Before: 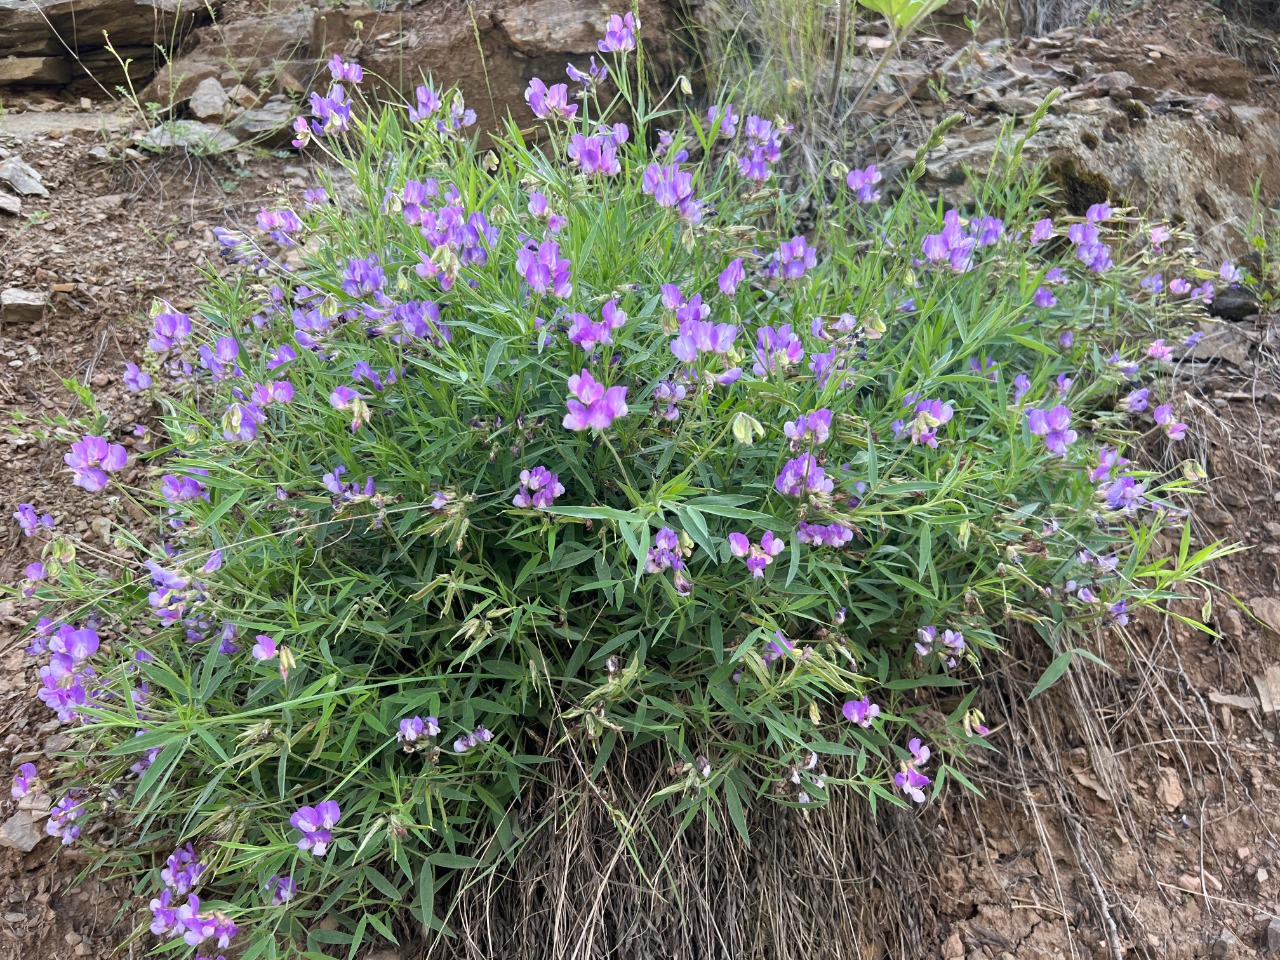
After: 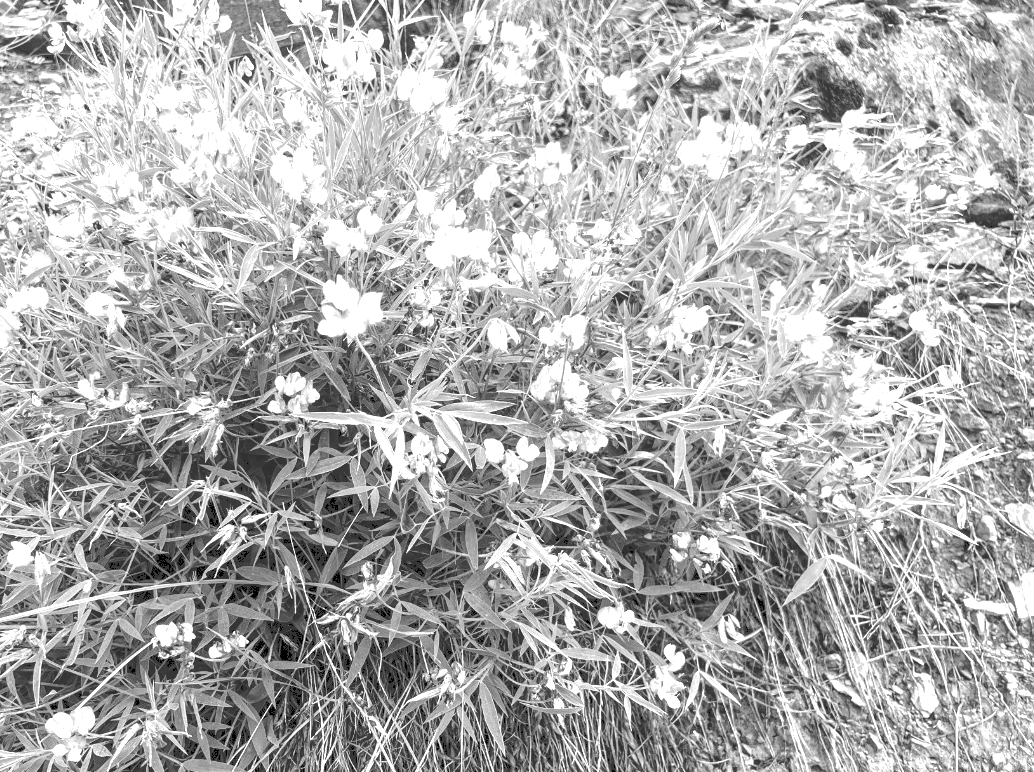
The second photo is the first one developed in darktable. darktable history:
color calibration: output gray [0.22, 0.42, 0.37, 0], illuminant same as pipeline (D50), adaptation none (bypass), x 0.332, y 0.335, temperature 5014.2 K
exposure: black level correction 0.001, exposure 1.3 EV, compensate highlight preservation false
crop: left 19.182%, top 9.865%, right 0%, bottom 9.677%
tone equalizer: mask exposure compensation -0.488 EV
base curve: preserve colors none
local contrast: on, module defaults
tone curve: curves: ch0 [(0, 0) (0.003, 0.211) (0.011, 0.211) (0.025, 0.215) (0.044, 0.218) (0.069, 0.224) (0.1, 0.227) (0.136, 0.233) (0.177, 0.247) (0.224, 0.275) (0.277, 0.309) (0.335, 0.366) (0.399, 0.438) (0.468, 0.515) (0.543, 0.586) (0.623, 0.658) (0.709, 0.735) (0.801, 0.821) (0.898, 0.889) (1, 1)], preserve colors none
